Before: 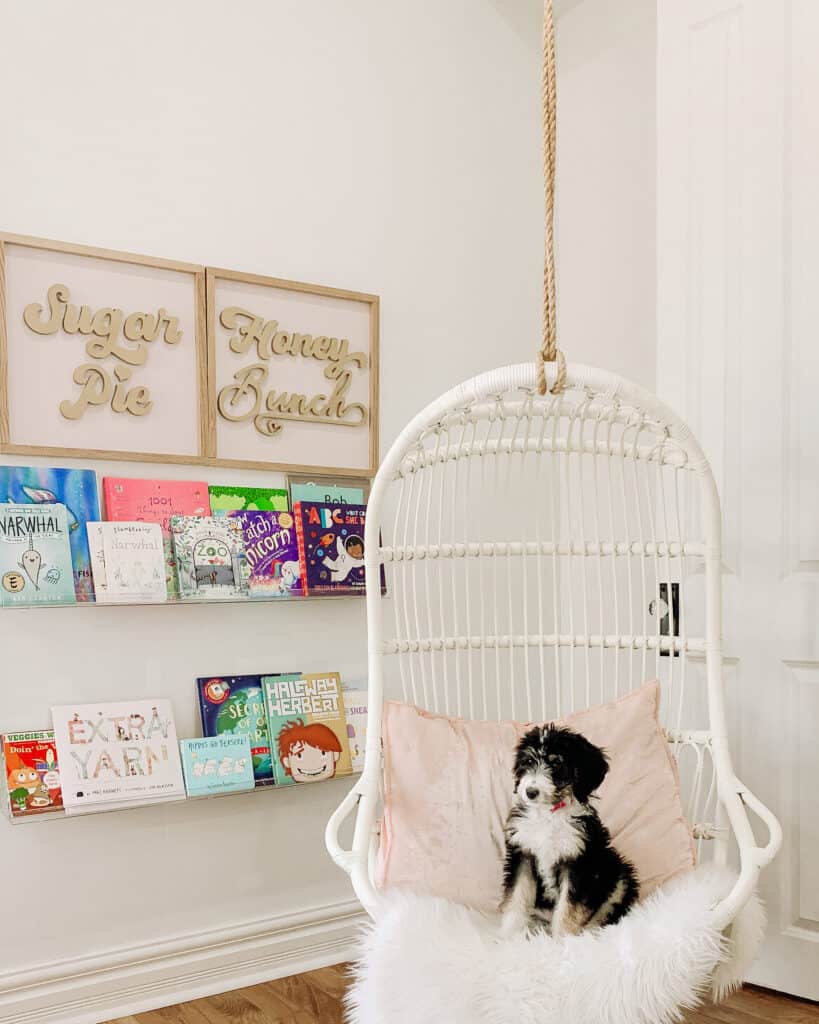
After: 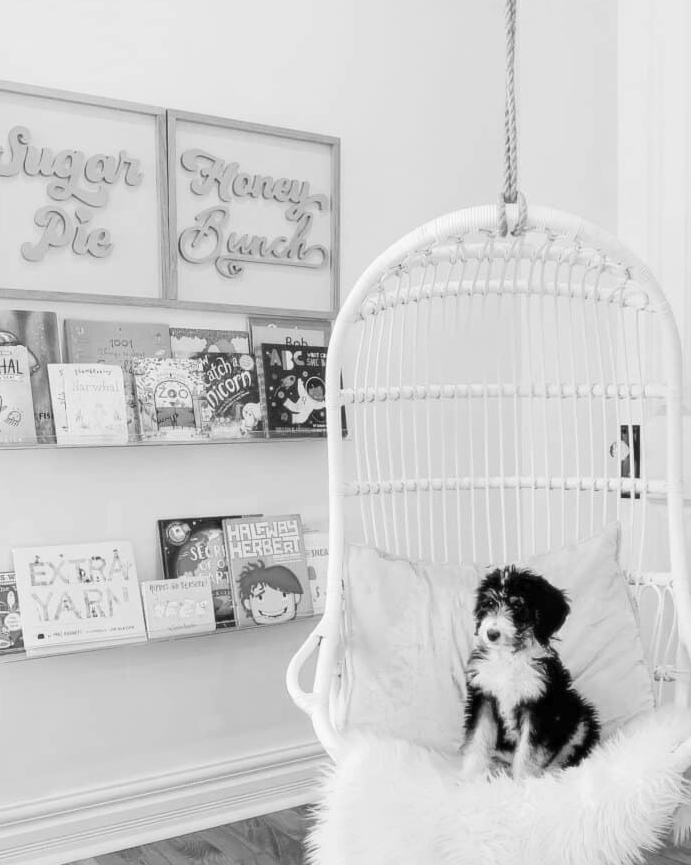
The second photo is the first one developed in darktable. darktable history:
crop and rotate: left 4.842%, top 15.51%, right 10.668%
monochrome: a 16.01, b -2.65, highlights 0.52
soften: size 10%, saturation 50%, brightness 0.2 EV, mix 10%
contrast brightness saturation: contrast 0.07, brightness 0.08, saturation 0.18
